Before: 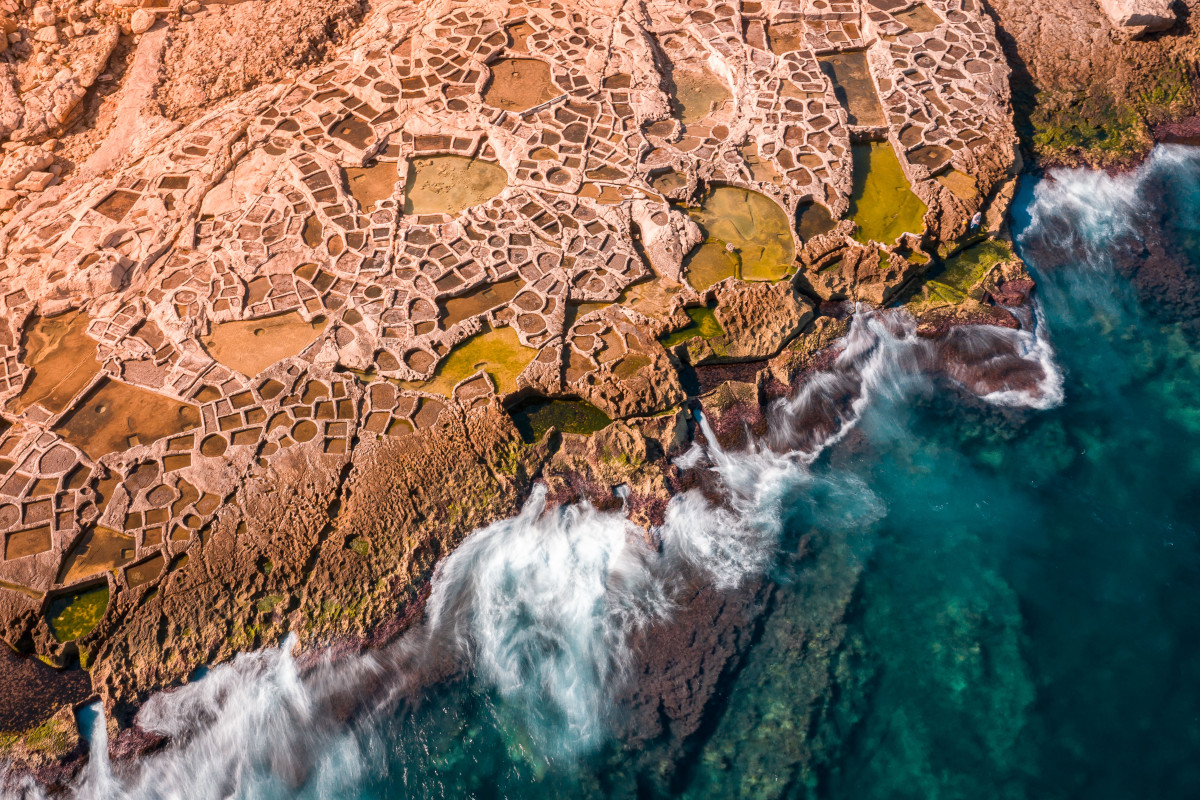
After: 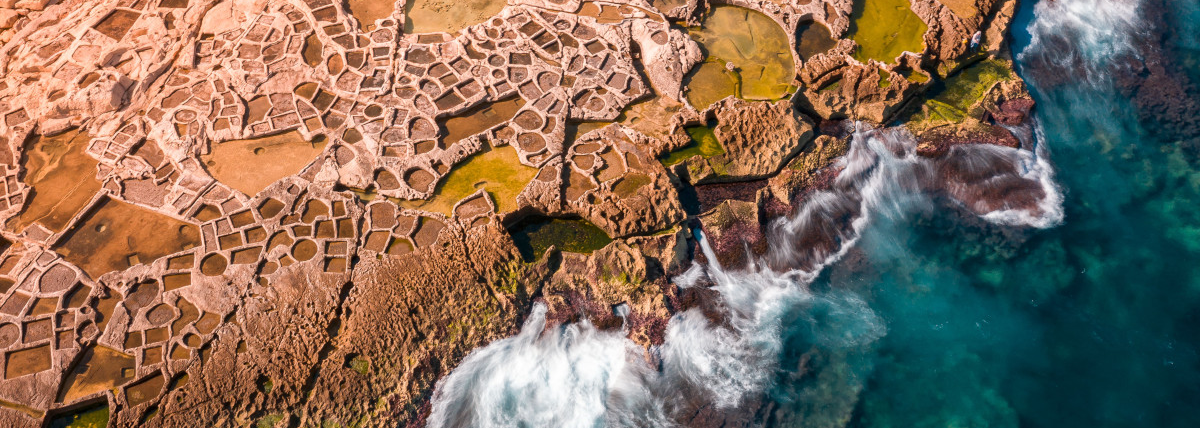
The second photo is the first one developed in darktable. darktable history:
crop and rotate: top 22.73%, bottom 23.72%
